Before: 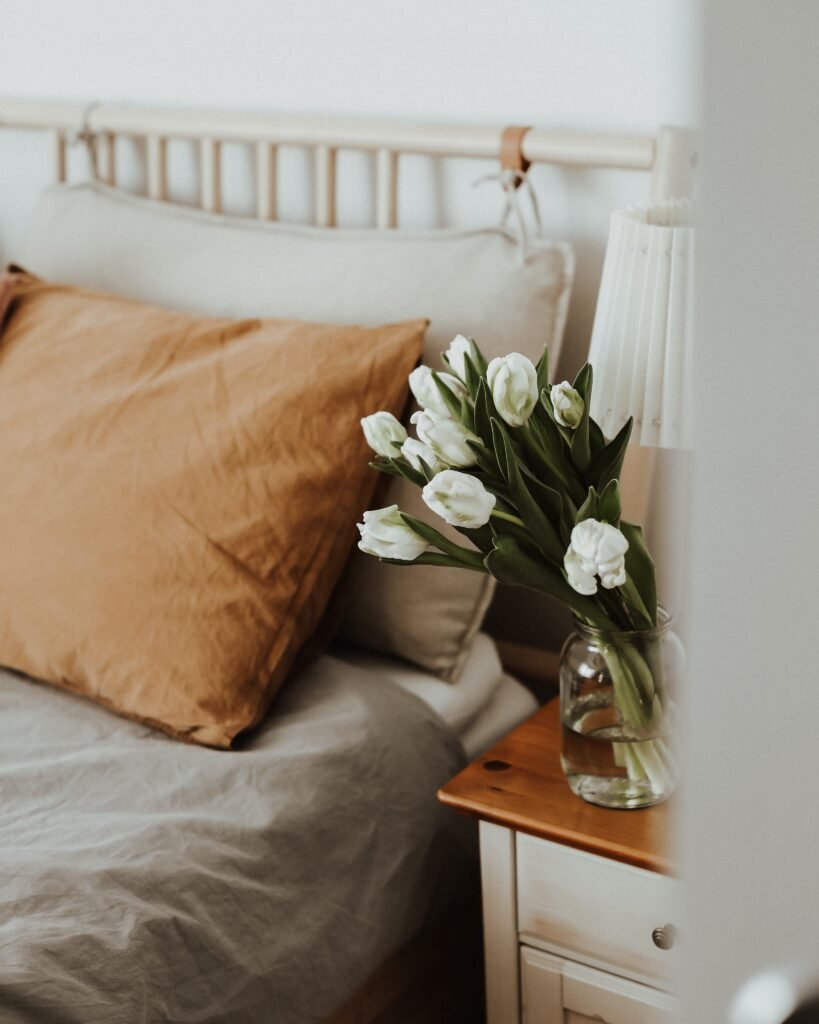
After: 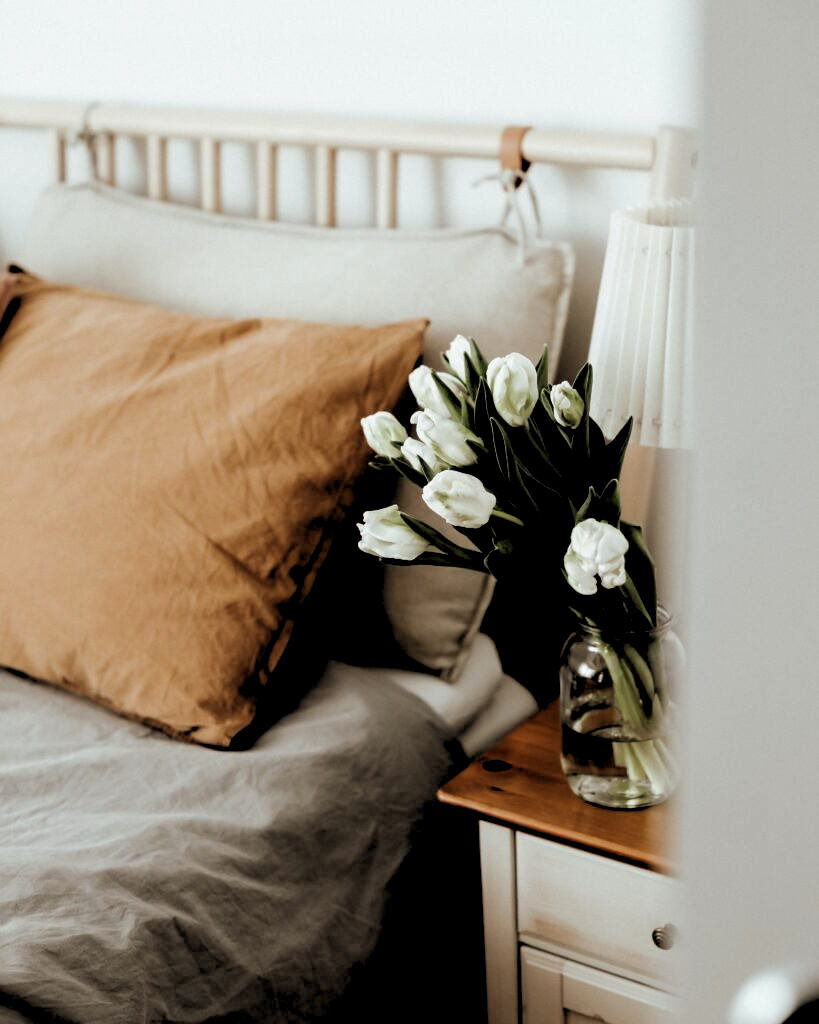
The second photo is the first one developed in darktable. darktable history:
levels: levels [0, 0.474, 0.947]
rgb levels: levels [[0.034, 0.472, 0.904], [0, 0.5, 1], [0, 0.5, 1]]
